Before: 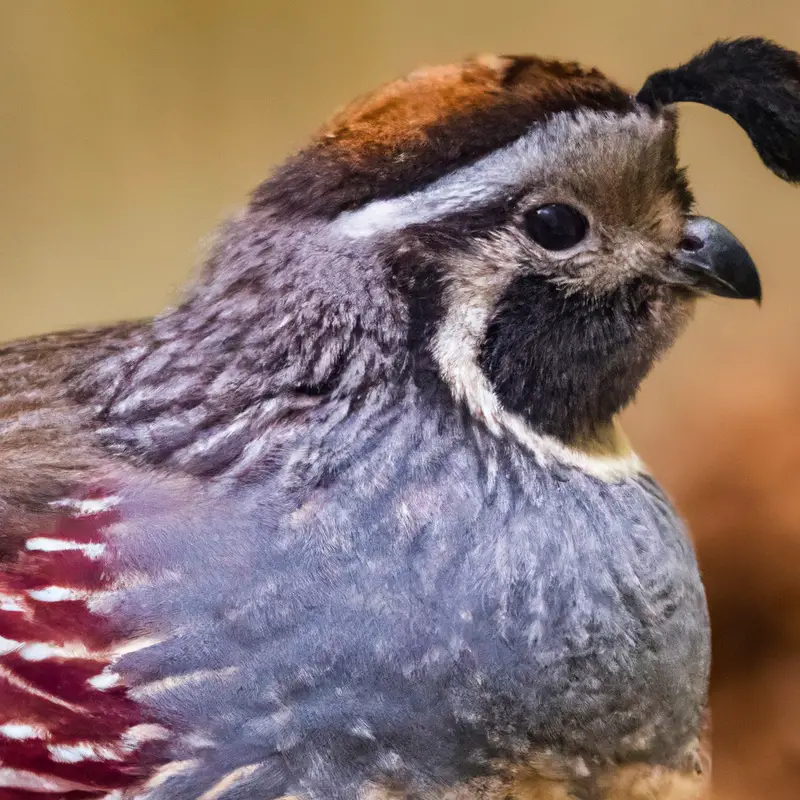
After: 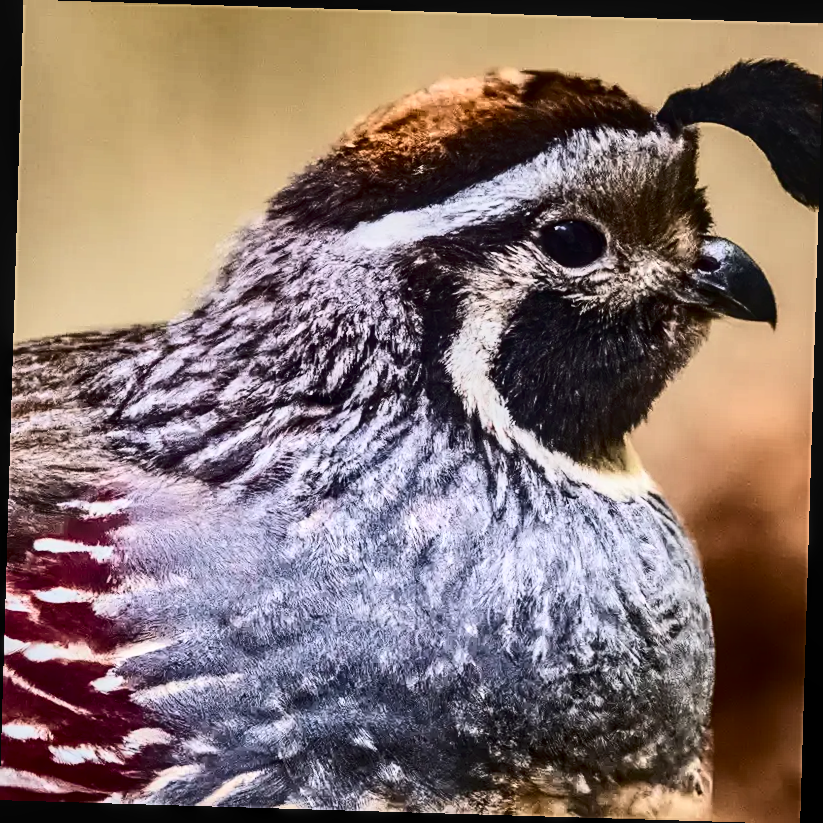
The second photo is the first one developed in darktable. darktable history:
contrast brightness saturation: contrast 0.5, saturation -0.1
local contrast: on, module defaults
sharpen: on, module defaults
rotate and perspective: rotation 1.72°, automatic cropping off
